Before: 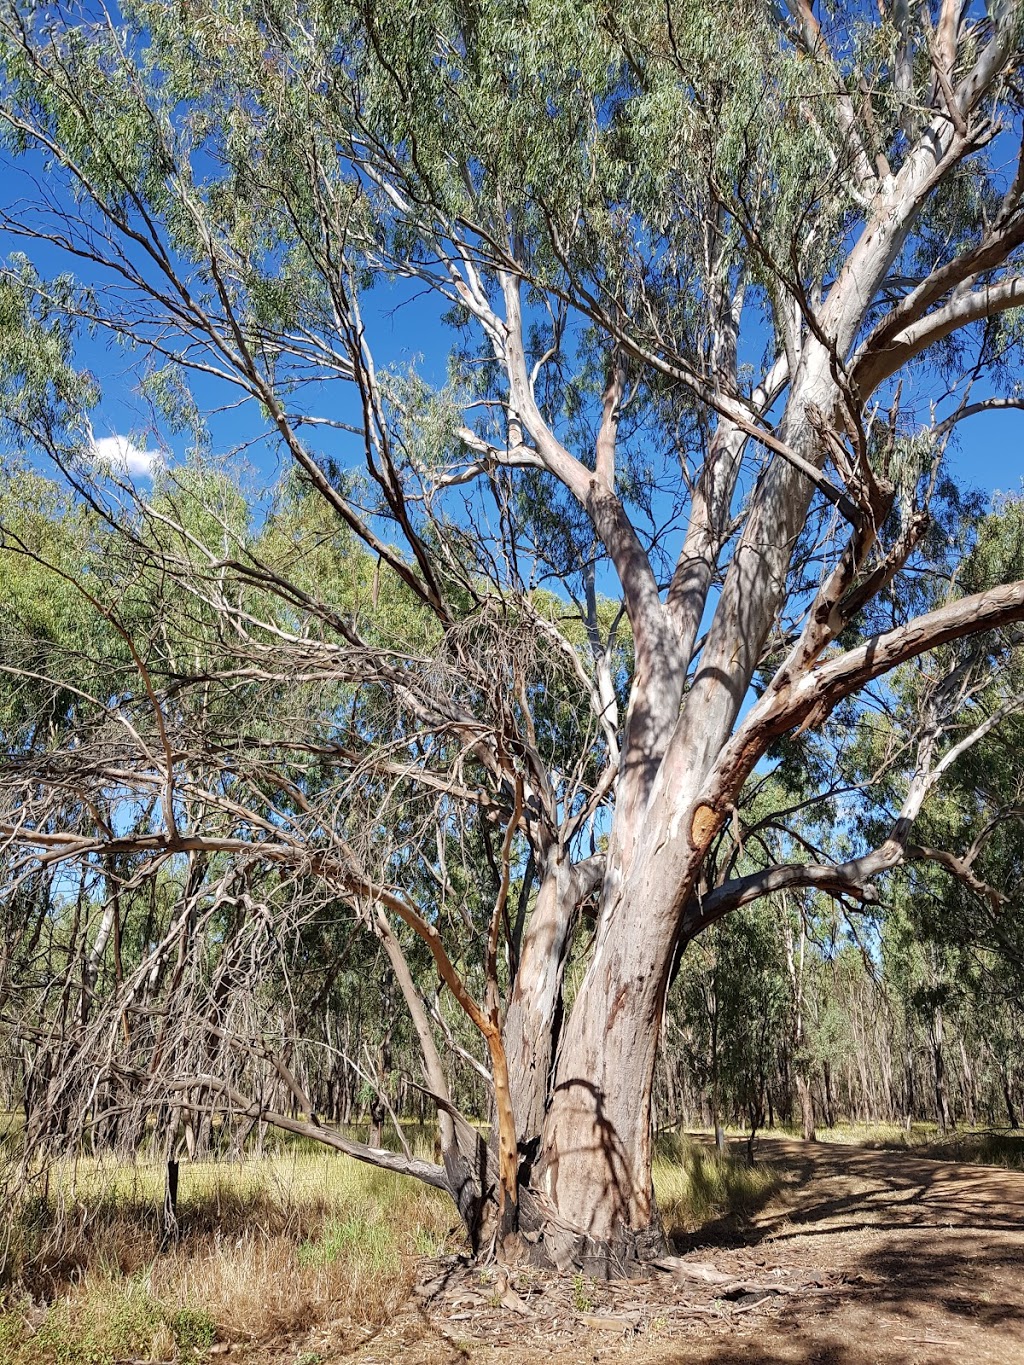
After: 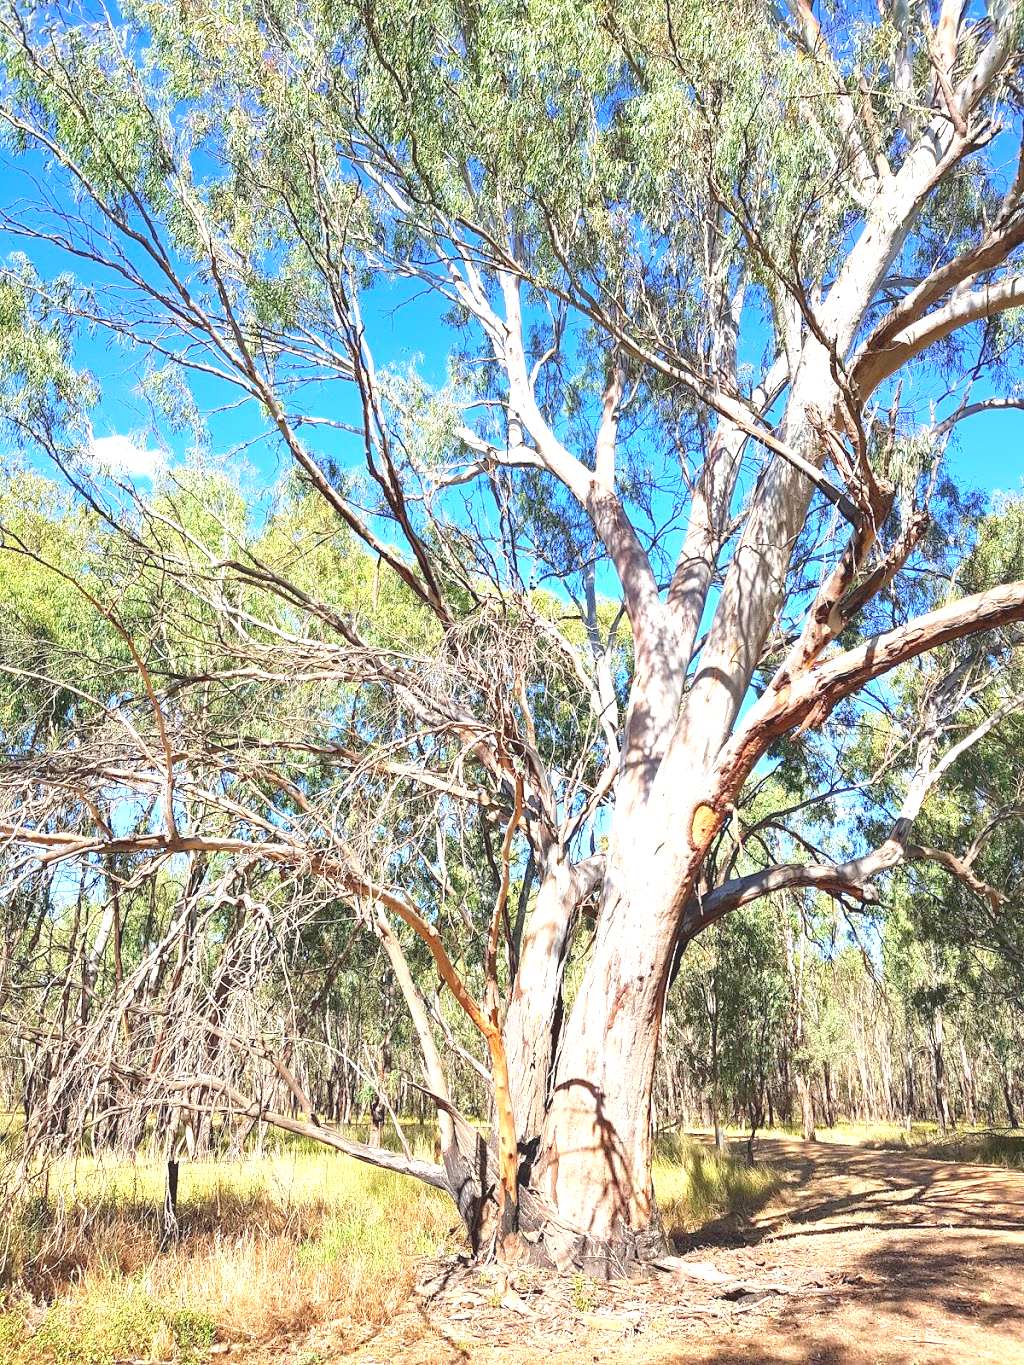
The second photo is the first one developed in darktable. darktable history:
exposure: black level correction 0.001, exposure 1.799 EV, compensate highlight preservation false
contrast brightness saturation: contrast -0.283
